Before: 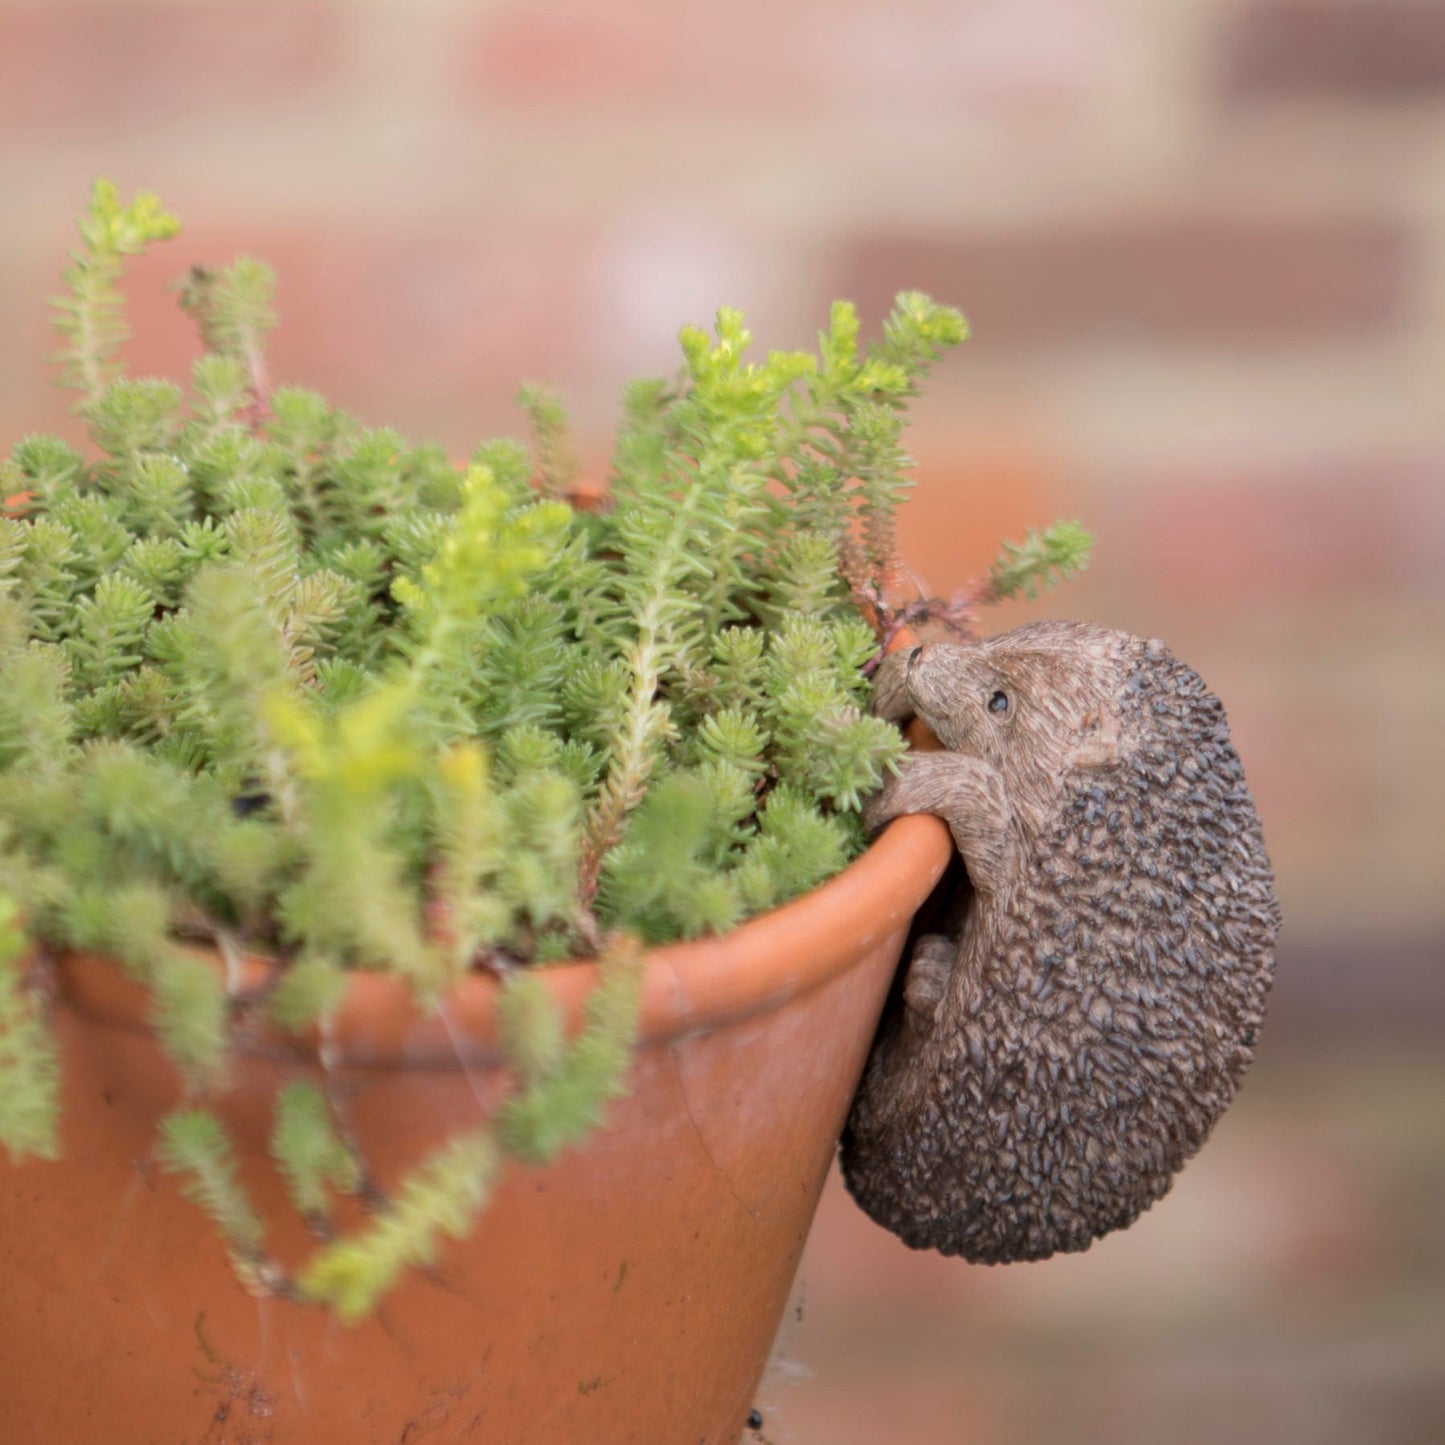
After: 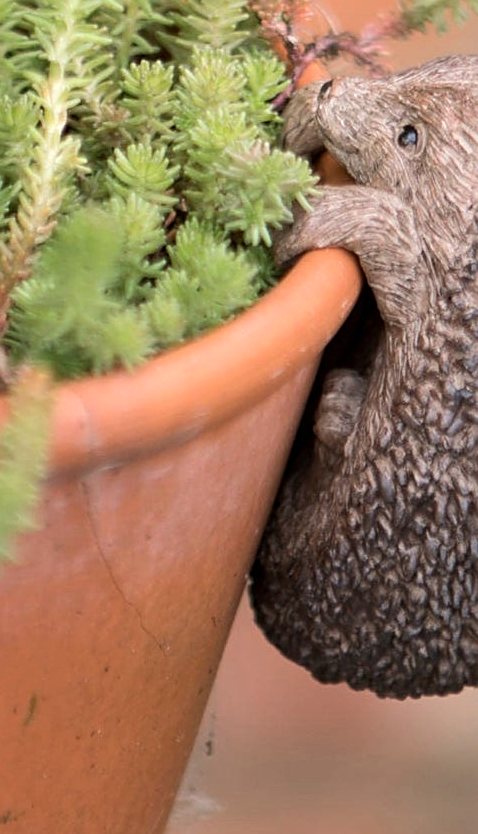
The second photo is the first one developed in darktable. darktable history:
sharpen: on, module defaults
crop: left 40.878%, top 39.176%, right 25.993%, bottom 3.081%
base curve: preserve colors none
tone equalizer: -8 EV -0.417 EV, -7 EV -0.389 EV, -6 EV -0.333 EV, -5 EV -0.222 EV, -3 EV 0.222 EV, -2 EV 0.333 EV, -1 EV 0.389 EV, +0 EV 0.417 EV, edges refinement/feathering 500, mask exposure compensation -1.57 EV, preserve details no
